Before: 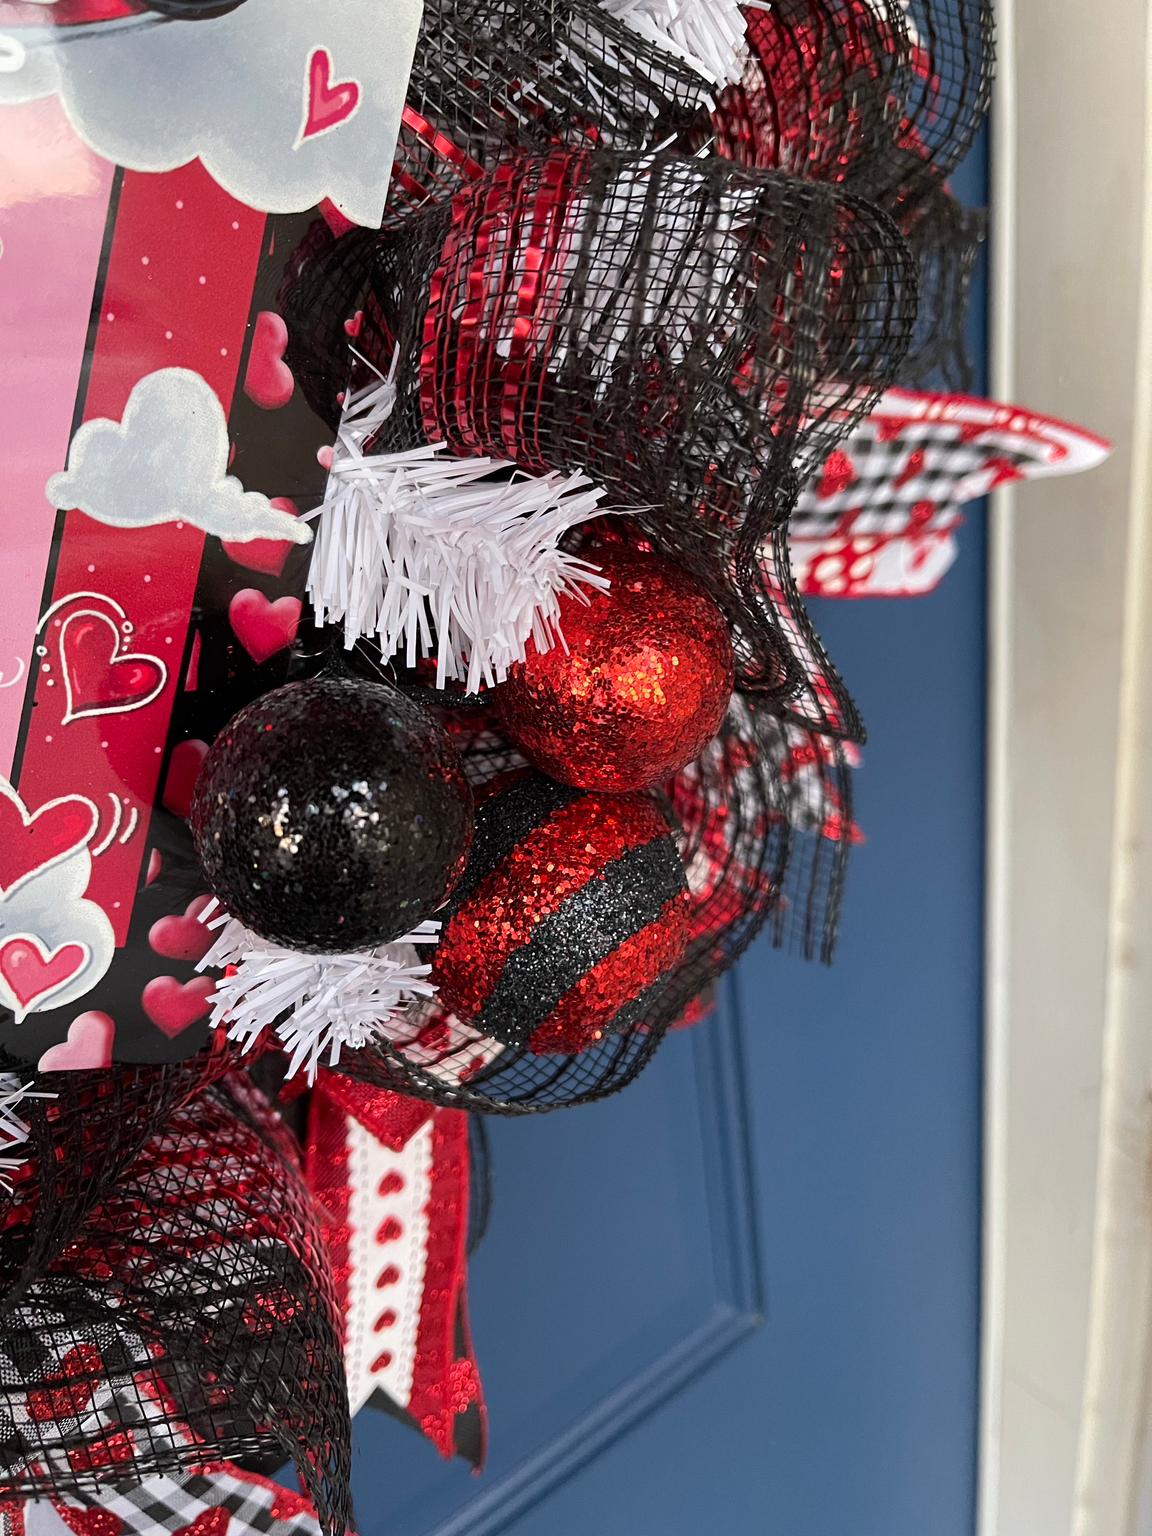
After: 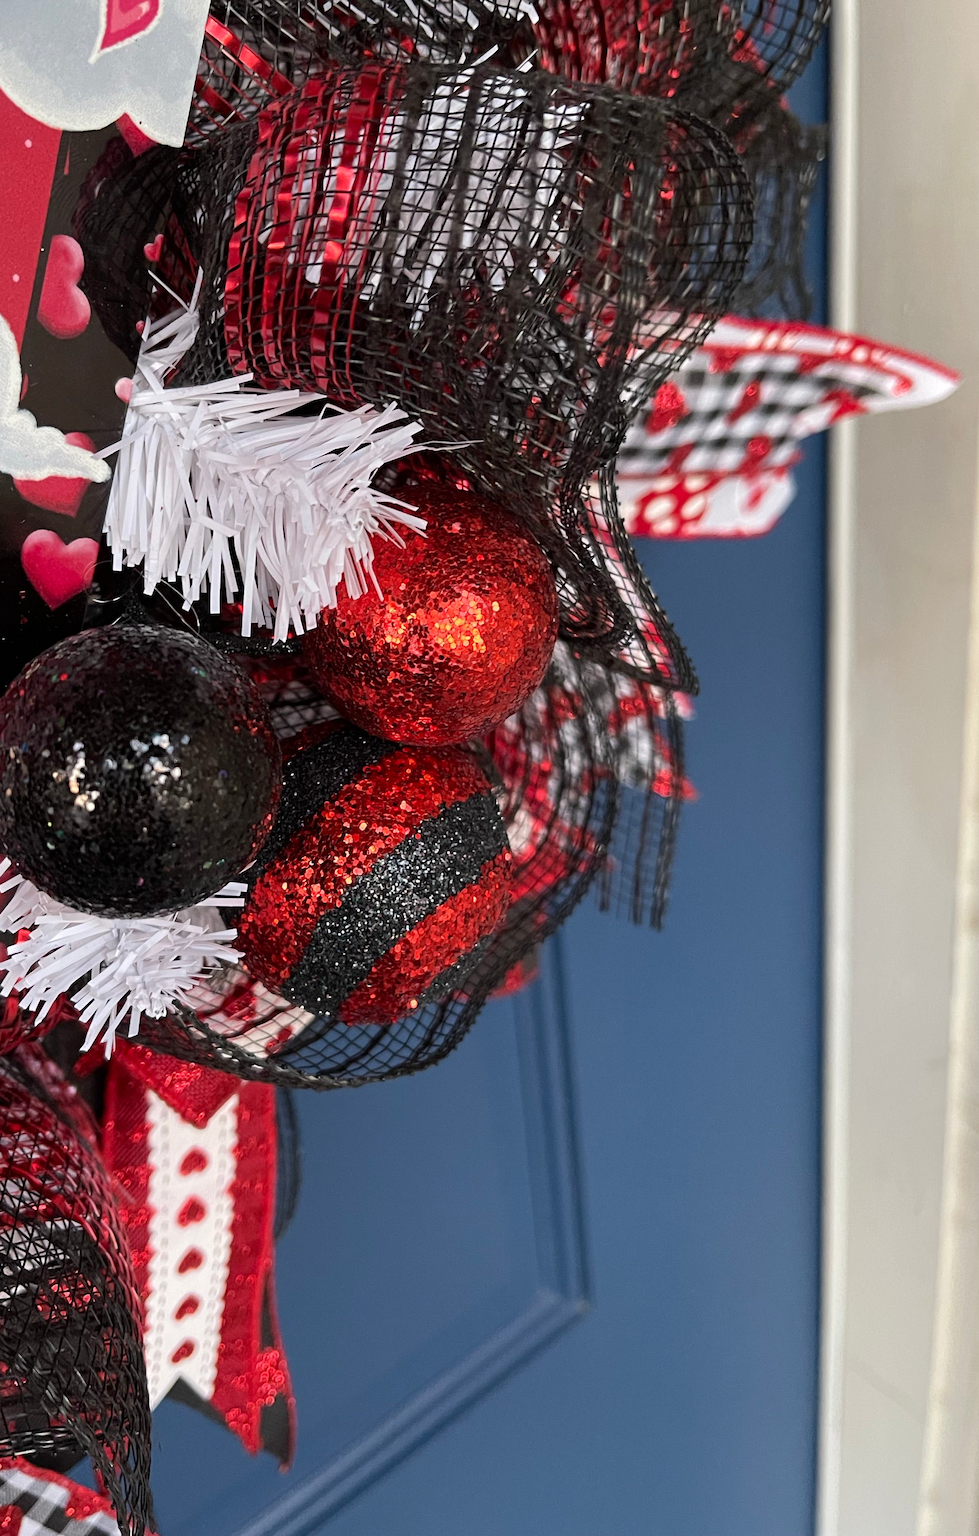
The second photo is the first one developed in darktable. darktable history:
crop and rotate: left 18.187%, top 5.912%, right 1.823%
